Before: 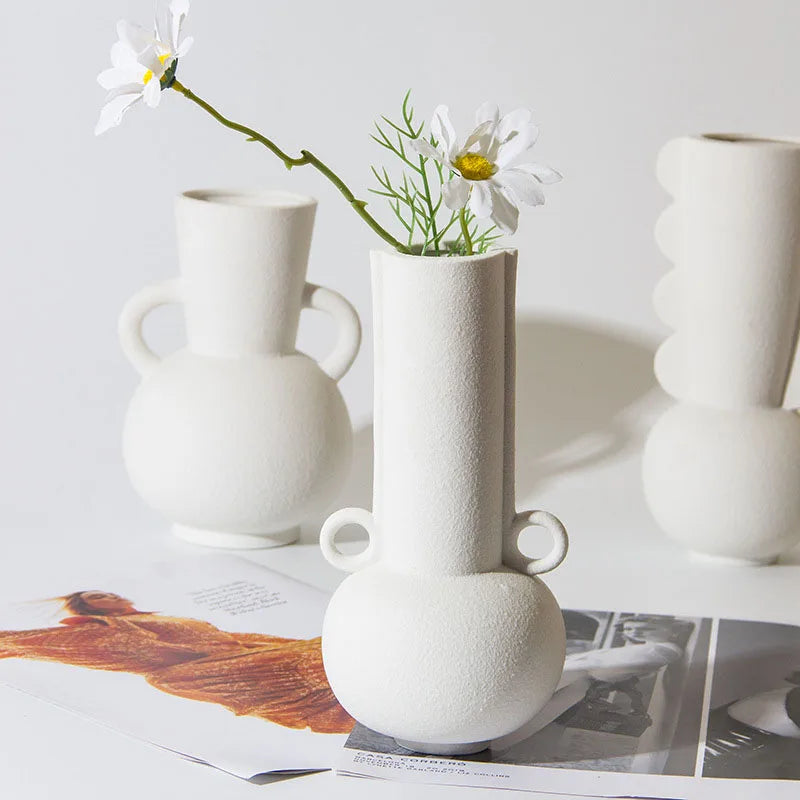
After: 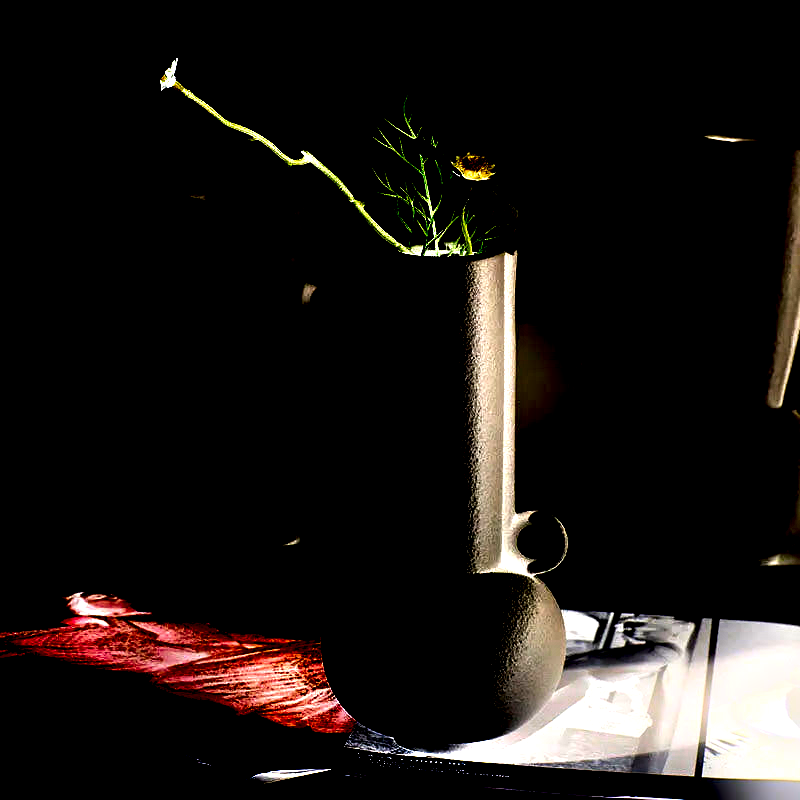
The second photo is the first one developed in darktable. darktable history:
rgb curve: curves: ch0 [(0, 0) (0.175, 0.154) (0.785, 0.663) (1, 1)]
exposure: exposure 3 EV, compensate highlight preservation false
bloom: size 9%, threshold 100%, strength 7%
